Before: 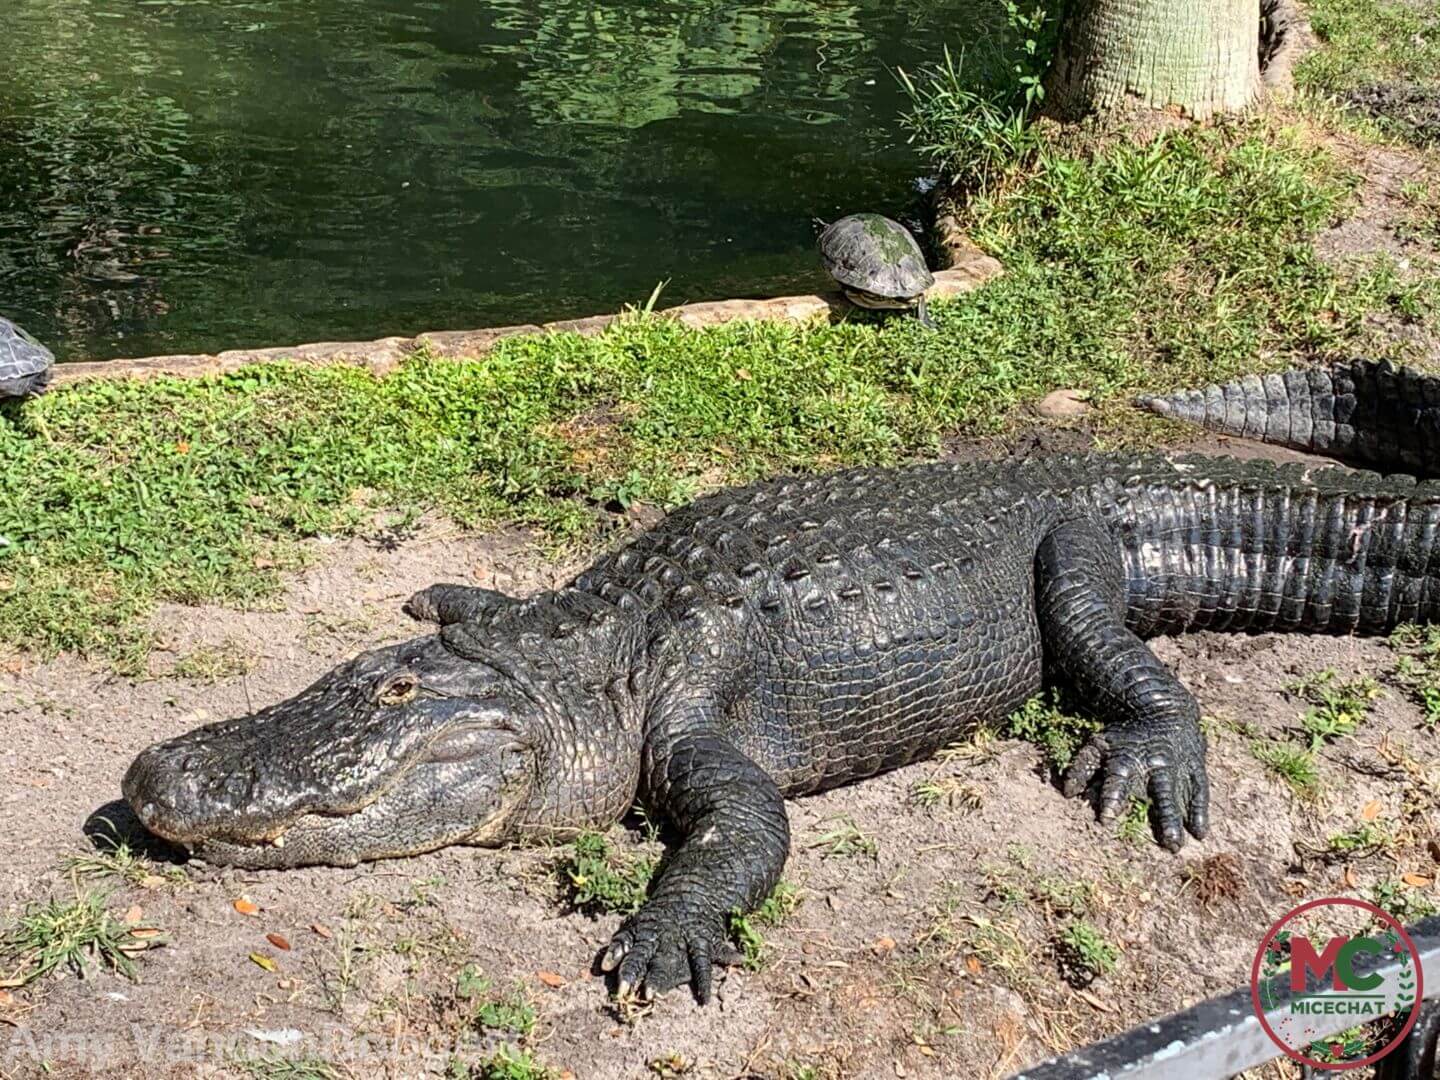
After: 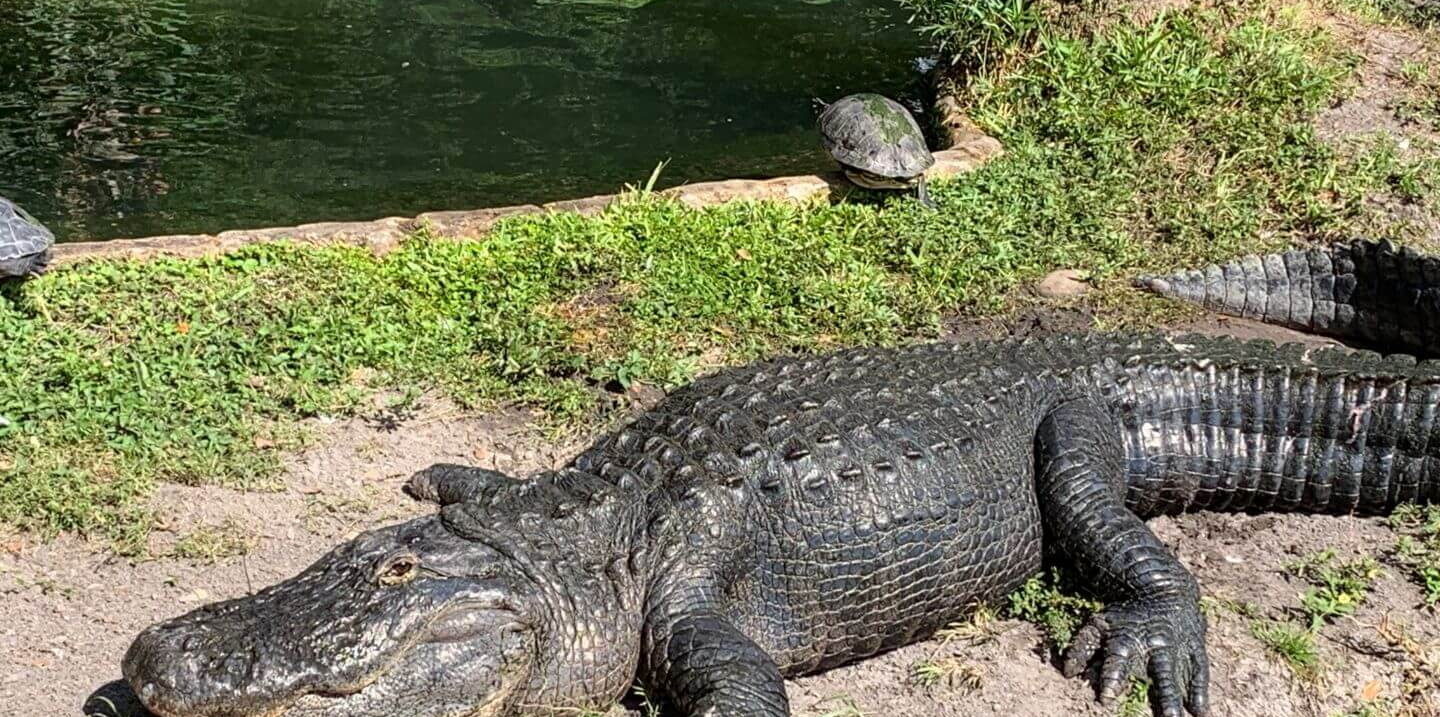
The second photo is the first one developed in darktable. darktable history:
crop: top 11.162%, bottom 22.378%
